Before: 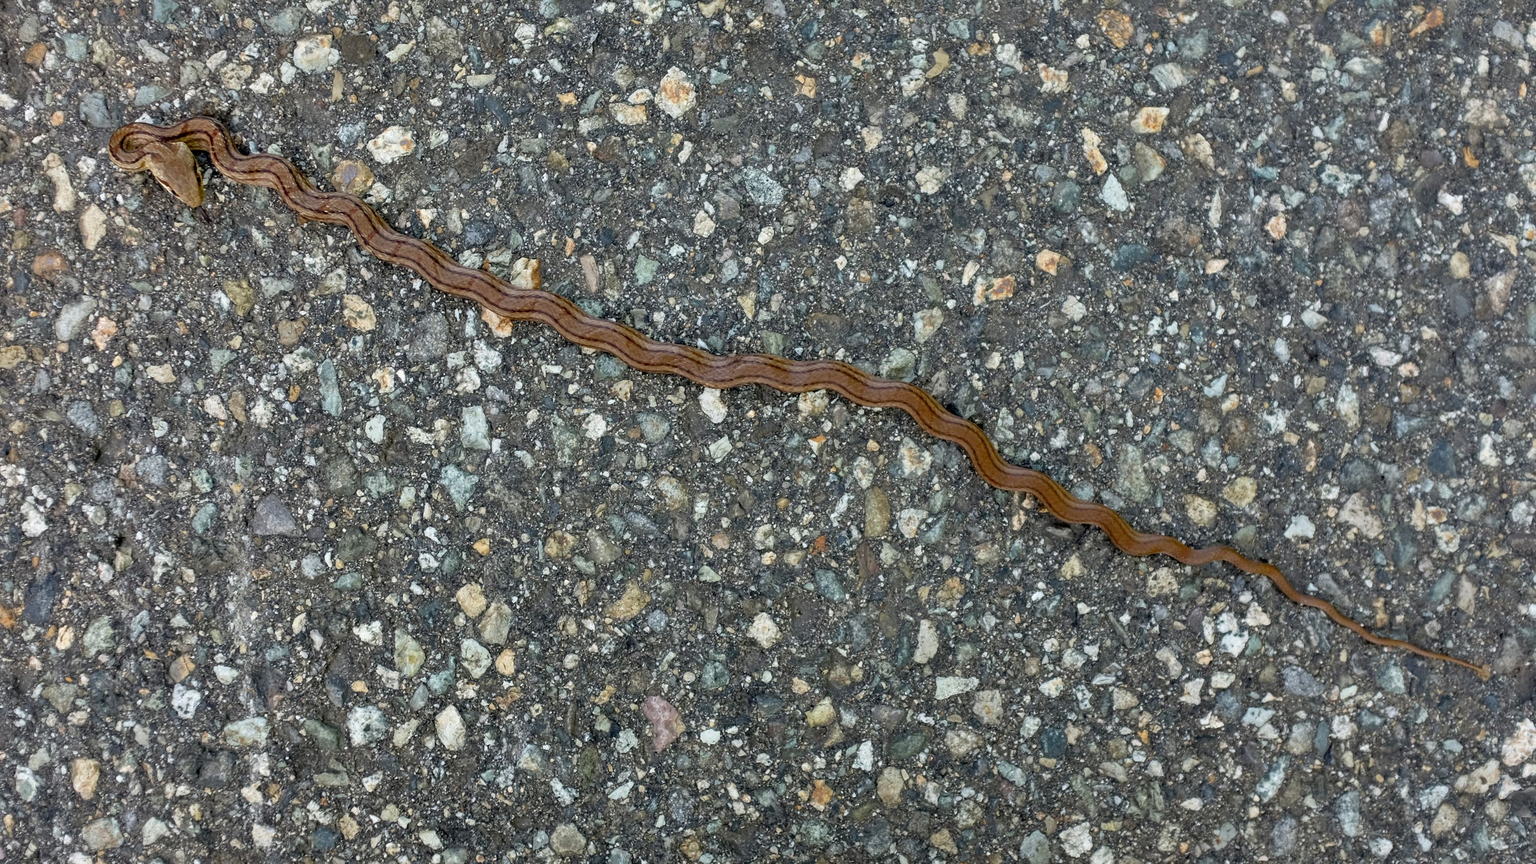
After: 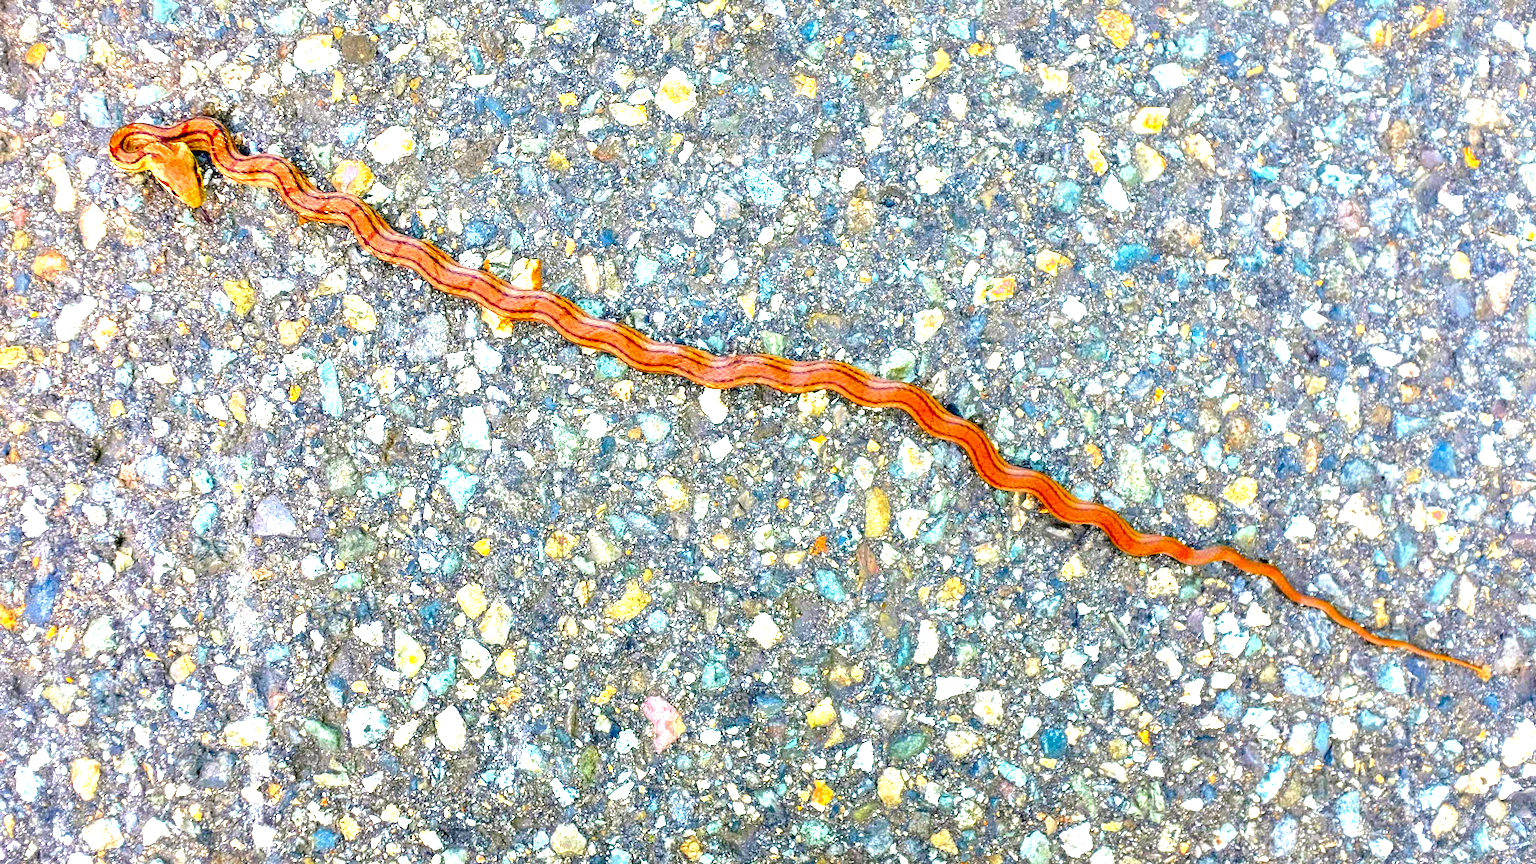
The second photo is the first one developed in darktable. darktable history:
exposure: black level correction 0, exposure 1.895 EV, compensate exposure bias true, compensate highlight preservation false
color correction: highlights a* 1.58, highlights b* -1.83, saturation 2.49
